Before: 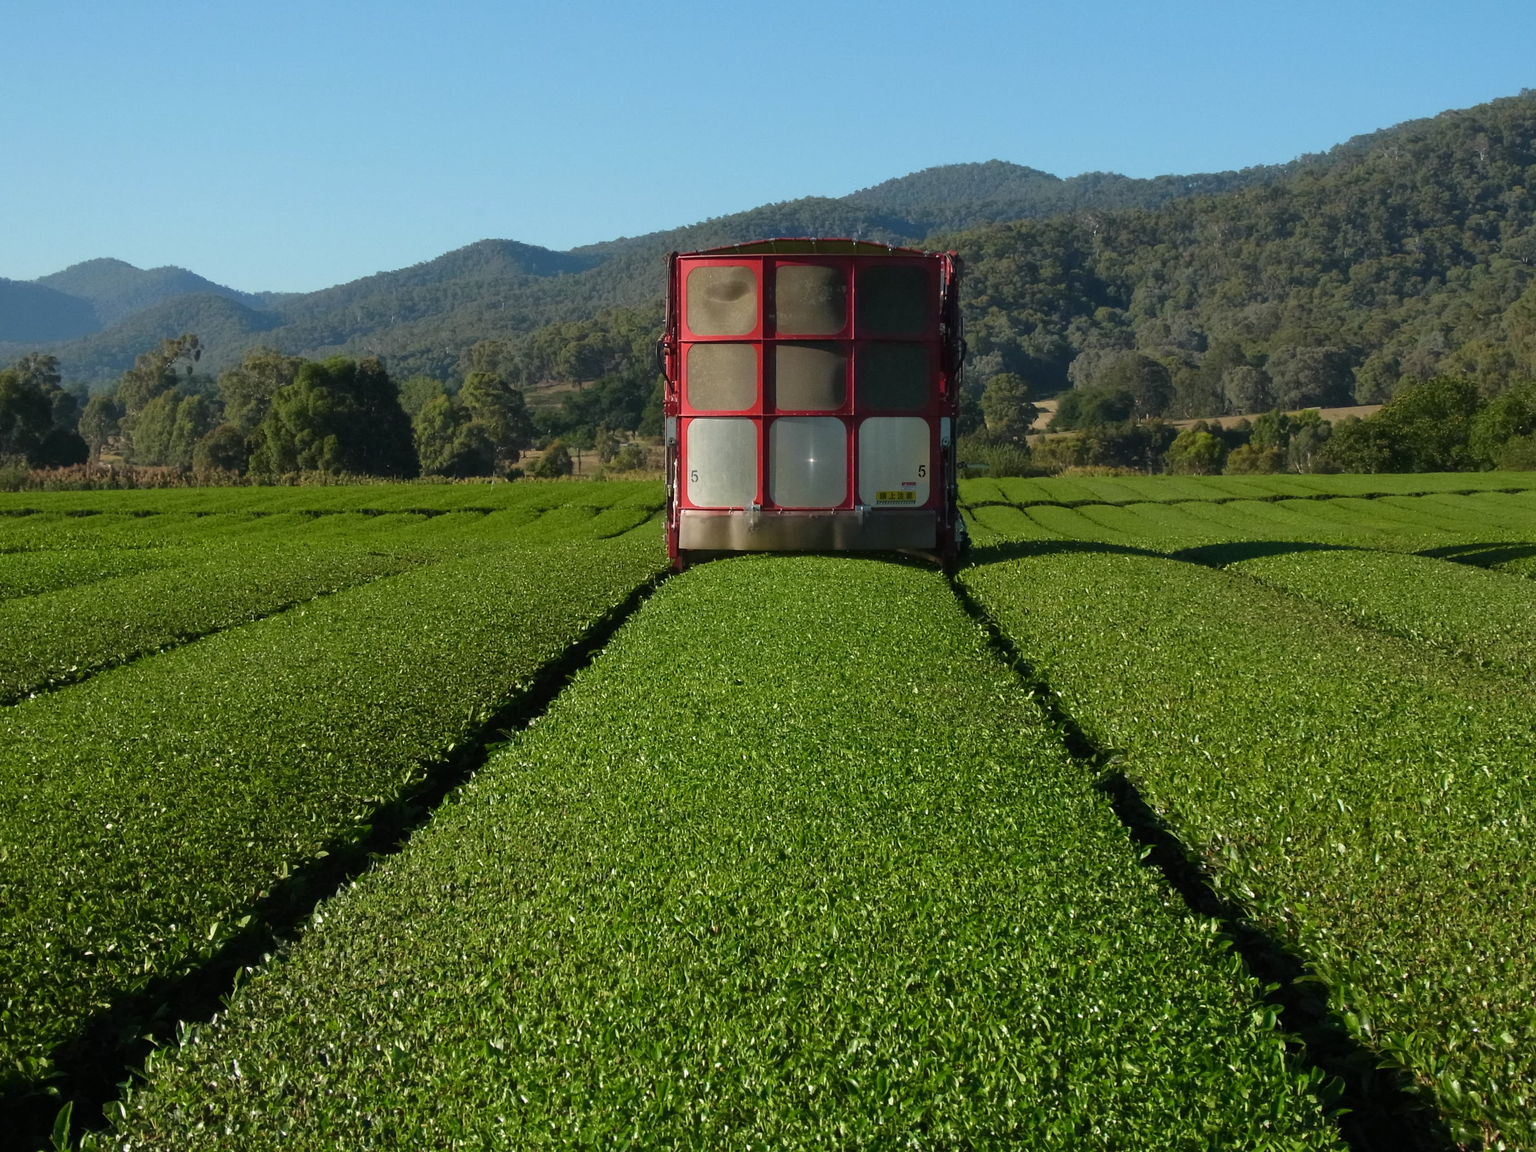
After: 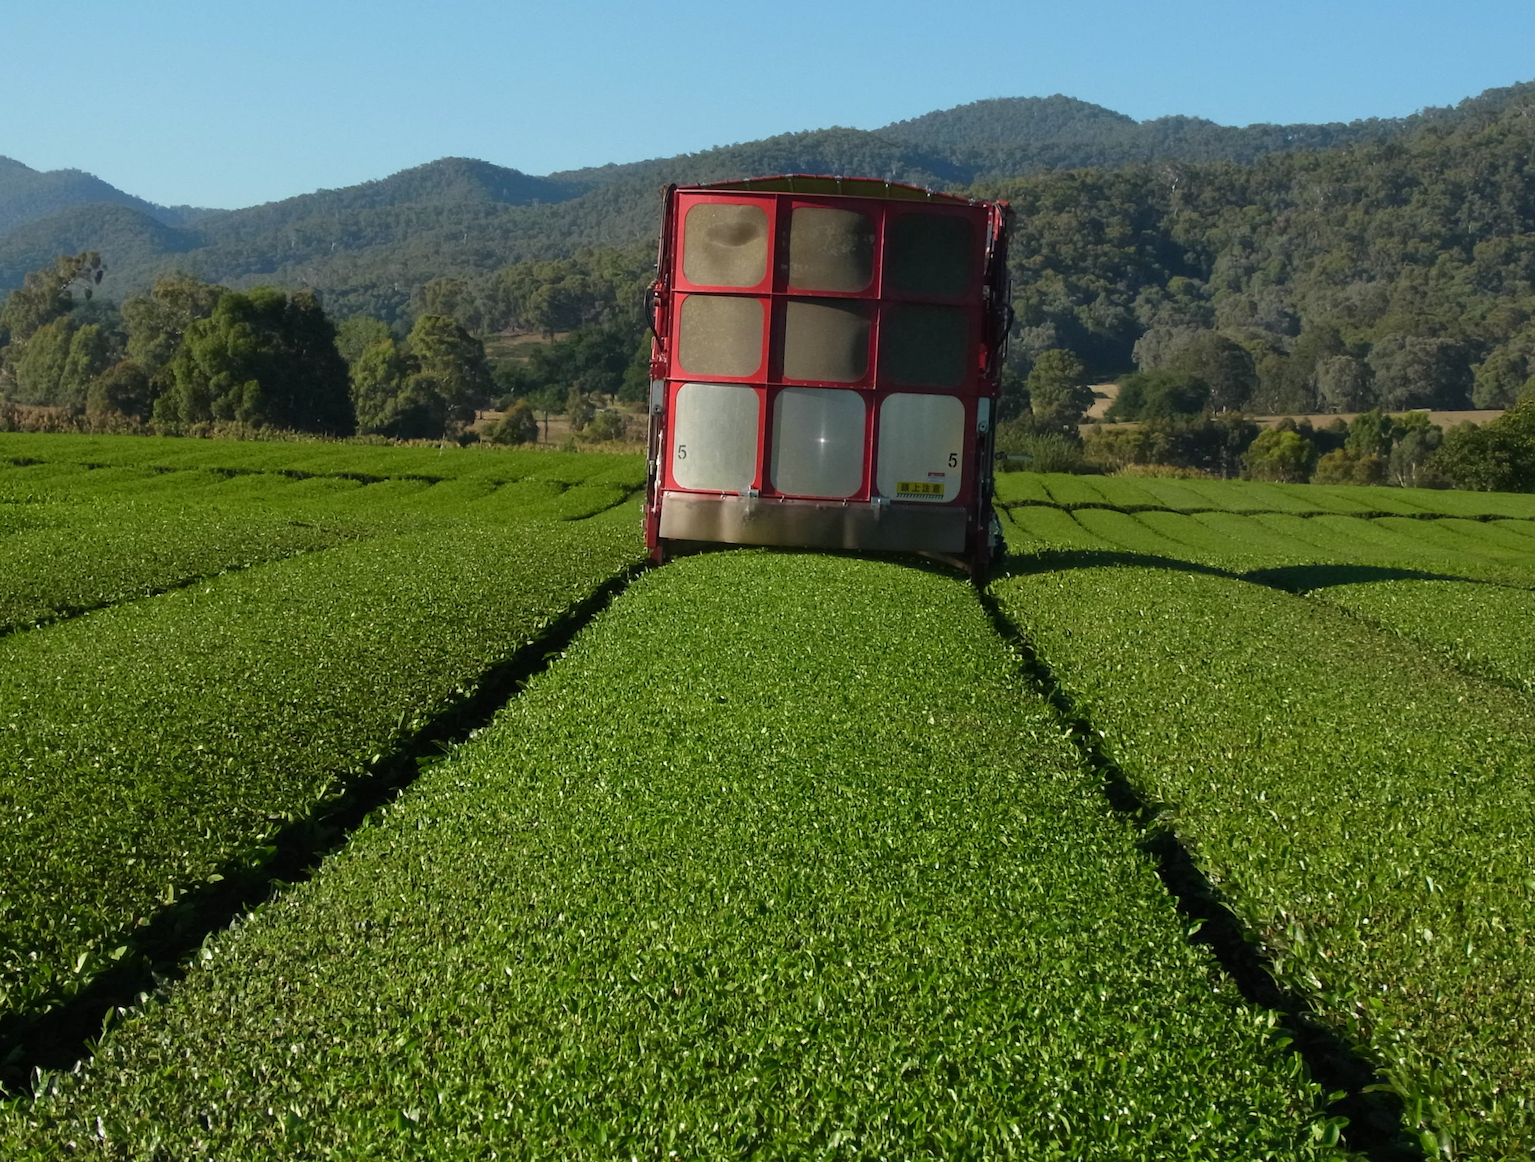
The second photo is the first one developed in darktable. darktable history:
crop and rotate: angle -3.03°, left 5.413%, top 5.193%, right 4.79%, bottom 4.194%
